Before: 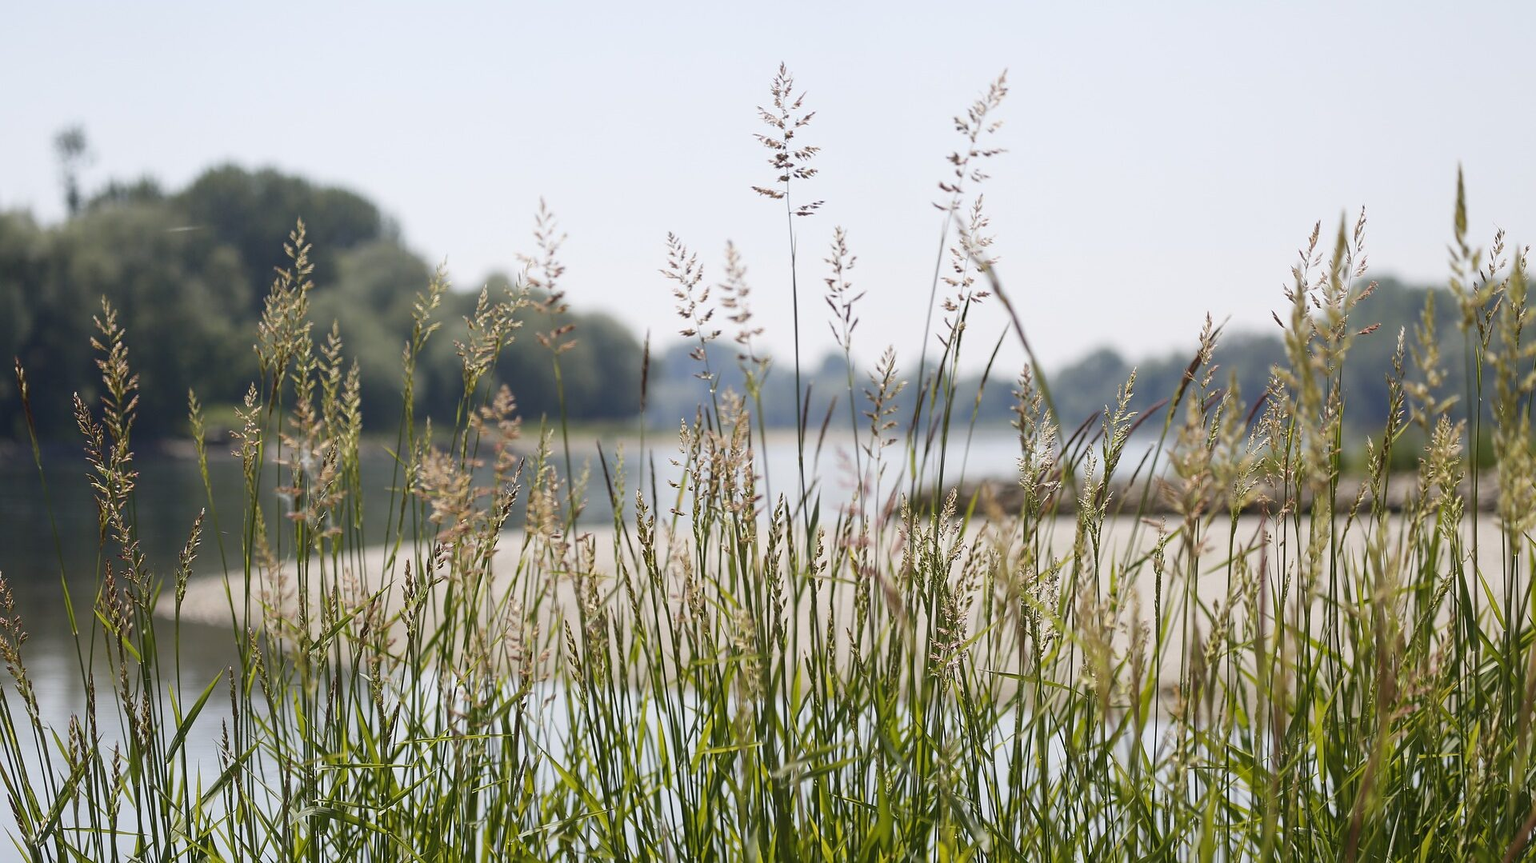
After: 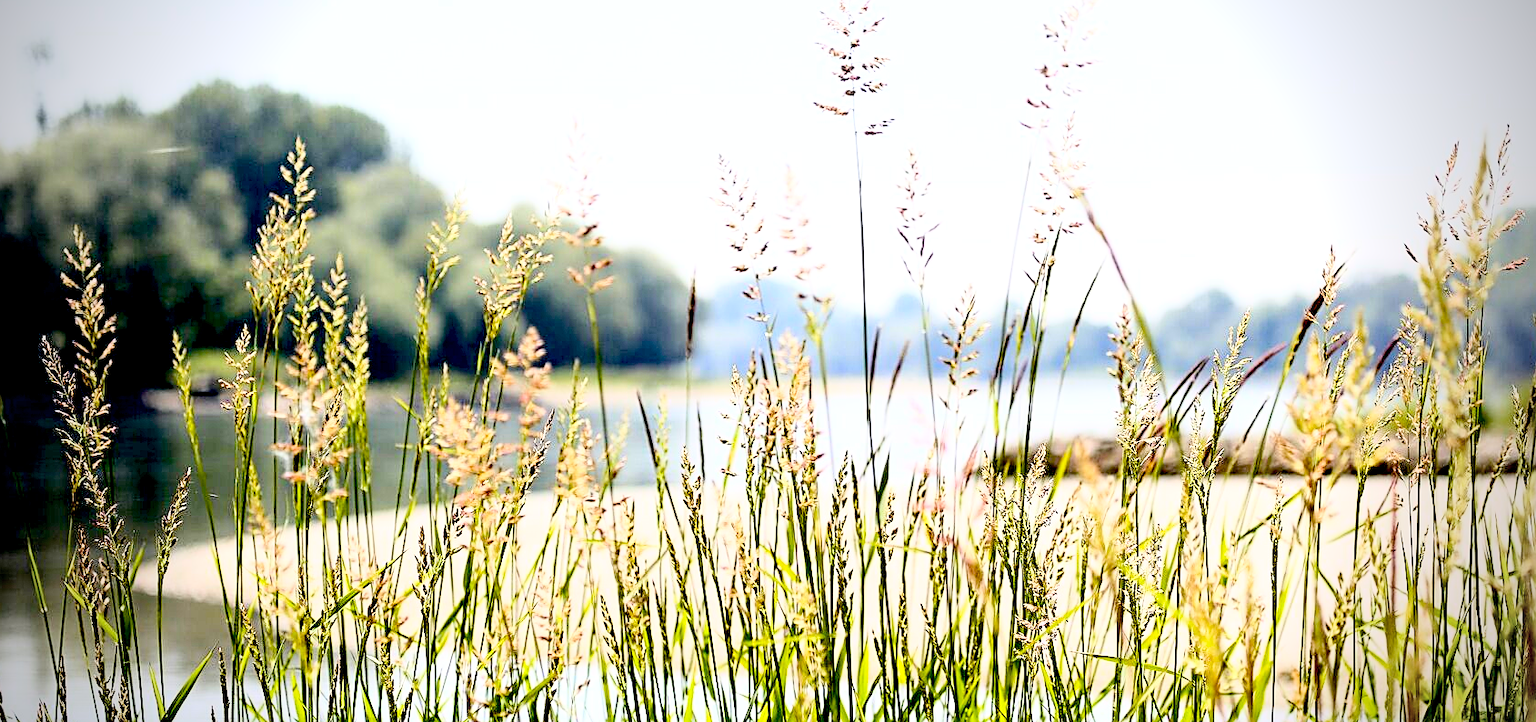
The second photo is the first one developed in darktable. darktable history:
crop and rotate: left 2.425%, top 11.305%, right 9.6%, bottom 15.08%
vignetting: fall-off start 75%, brightness -0.692, width/height ratio 1.084
sharpen: on, module defaults
contrast brightness saturation: contrast 0.03, brightness 0.06, saturation 0.13
base curve: curves: ch0 [(0, 0) (0.018, 0.026) (0.143, 0.37) (0.33, 0.731) (0.458, 0.853) (0.735, 0.965) (0.905, 0.986) (1, 1)]
exposure: black level correction 0.04, exposure 0.5 EV, compensate highlight preservation false
